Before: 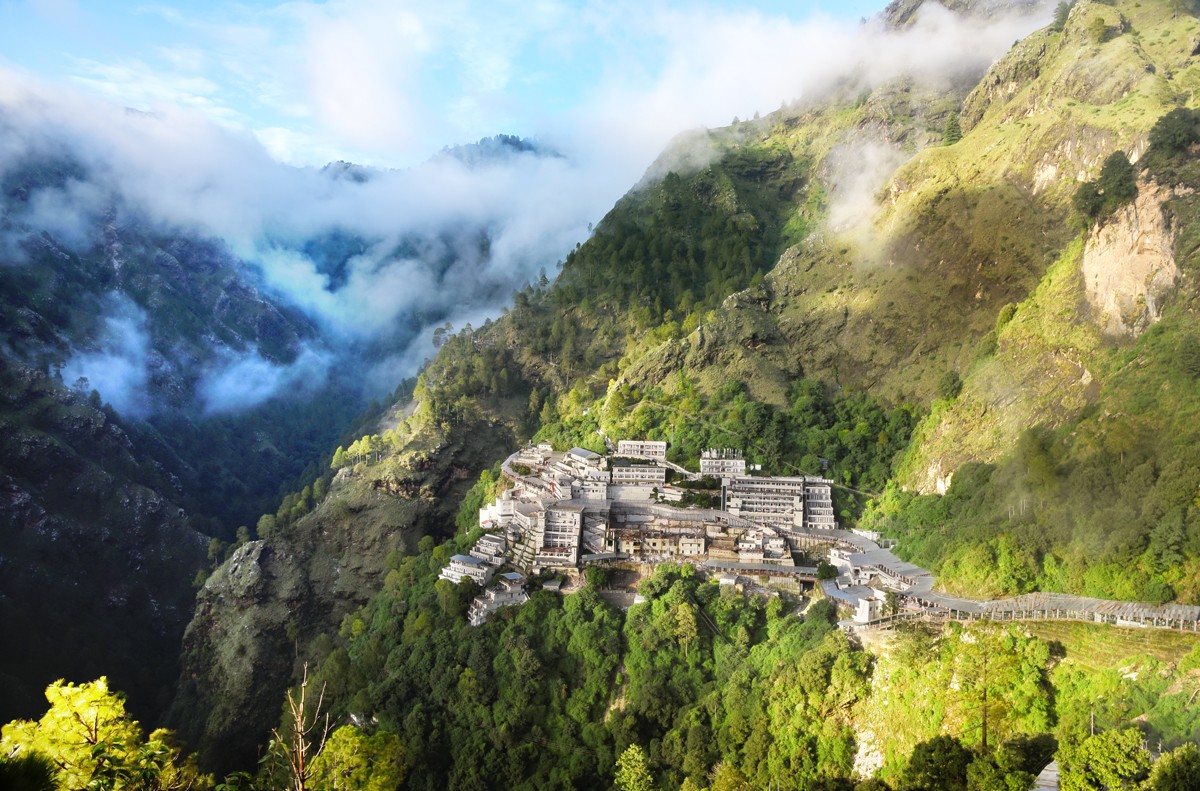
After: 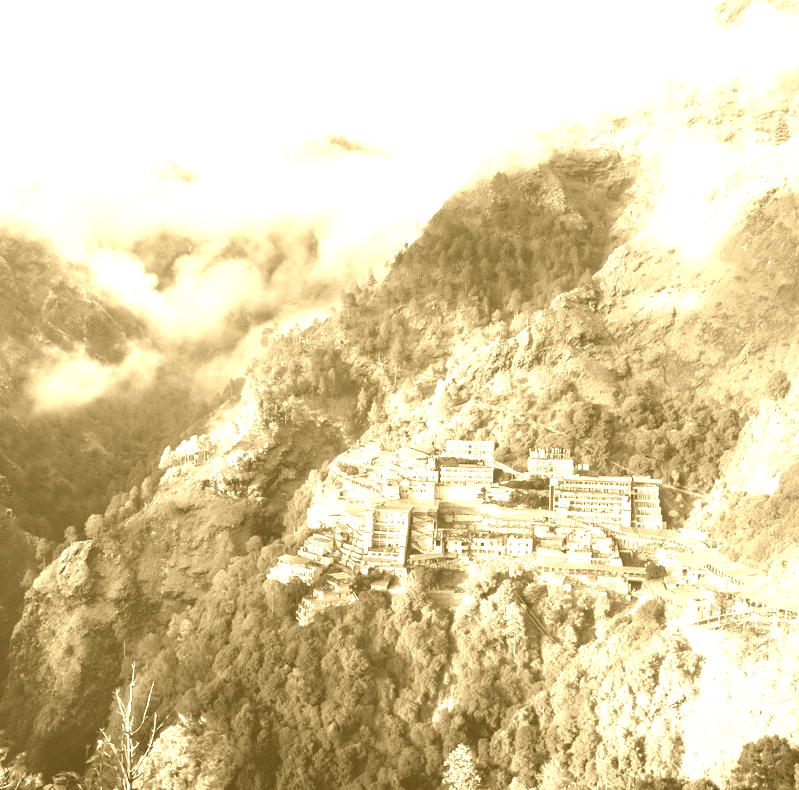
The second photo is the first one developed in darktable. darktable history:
colorize: hue 36°, source mix 100%
exposure: black level correction 0, exposure 0.5 EV, compensate highlight preservation false
crop and rotate: left 14.385%, right 18.948%
